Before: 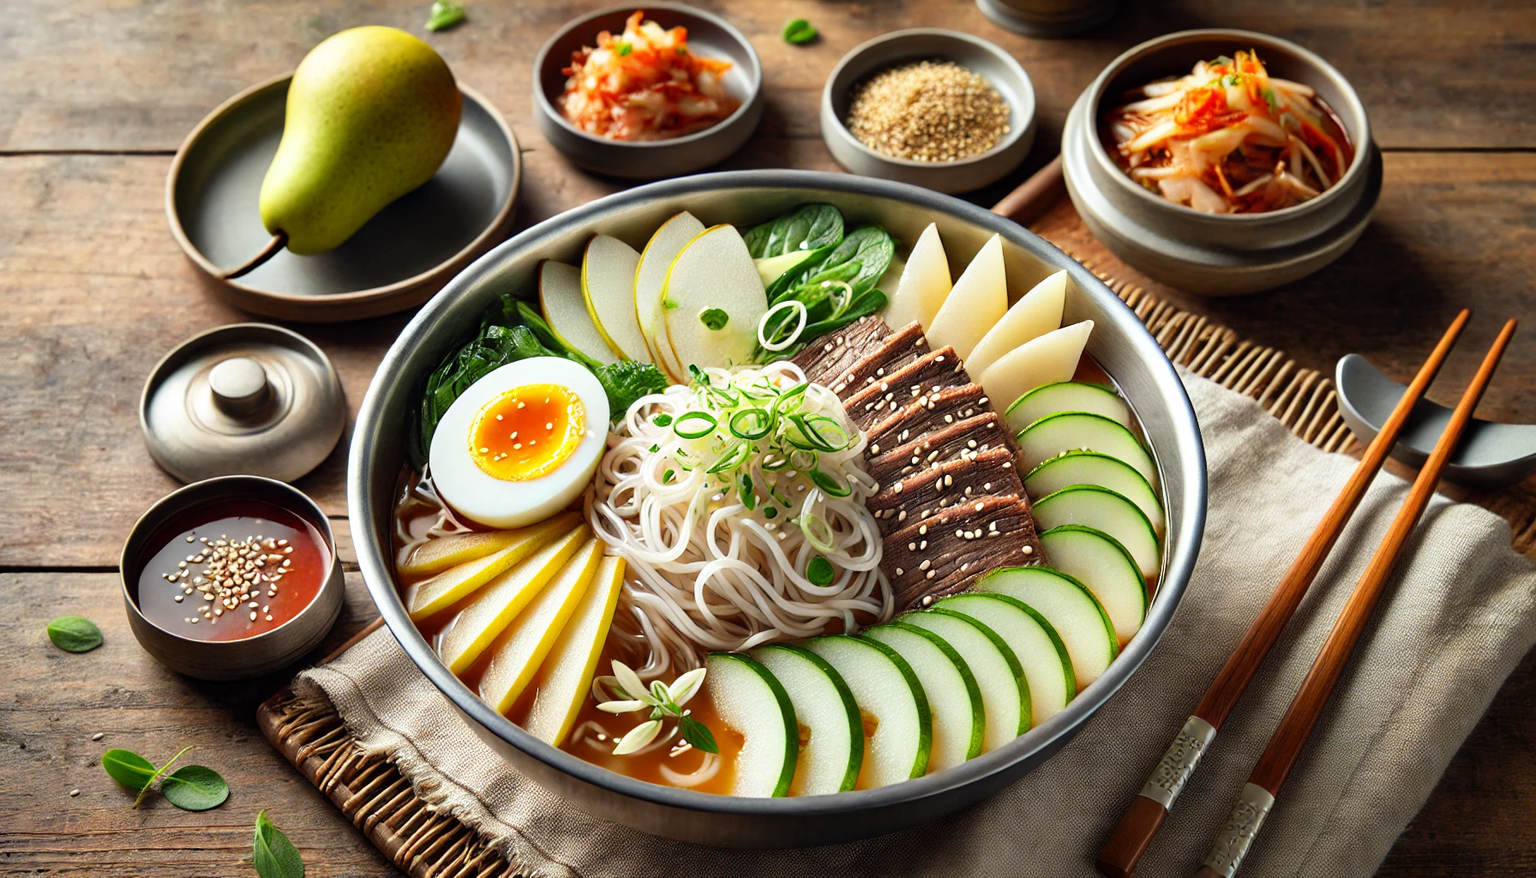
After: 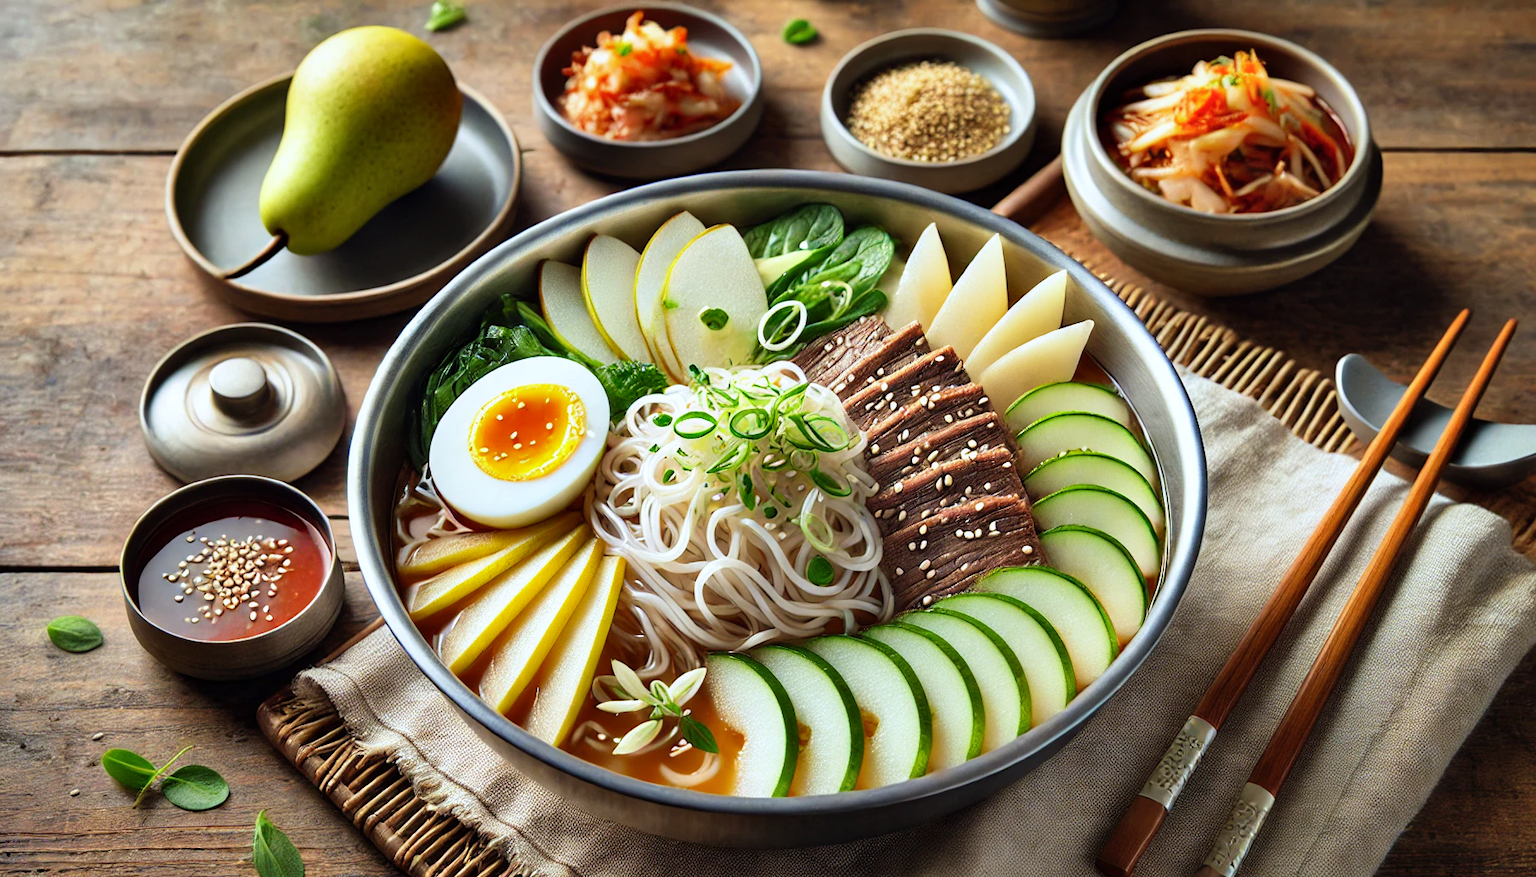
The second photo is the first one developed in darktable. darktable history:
velvia: on, module defaults
white balance: red 0.967, blue 1.049
shadows and highlights: soften with gaussian
